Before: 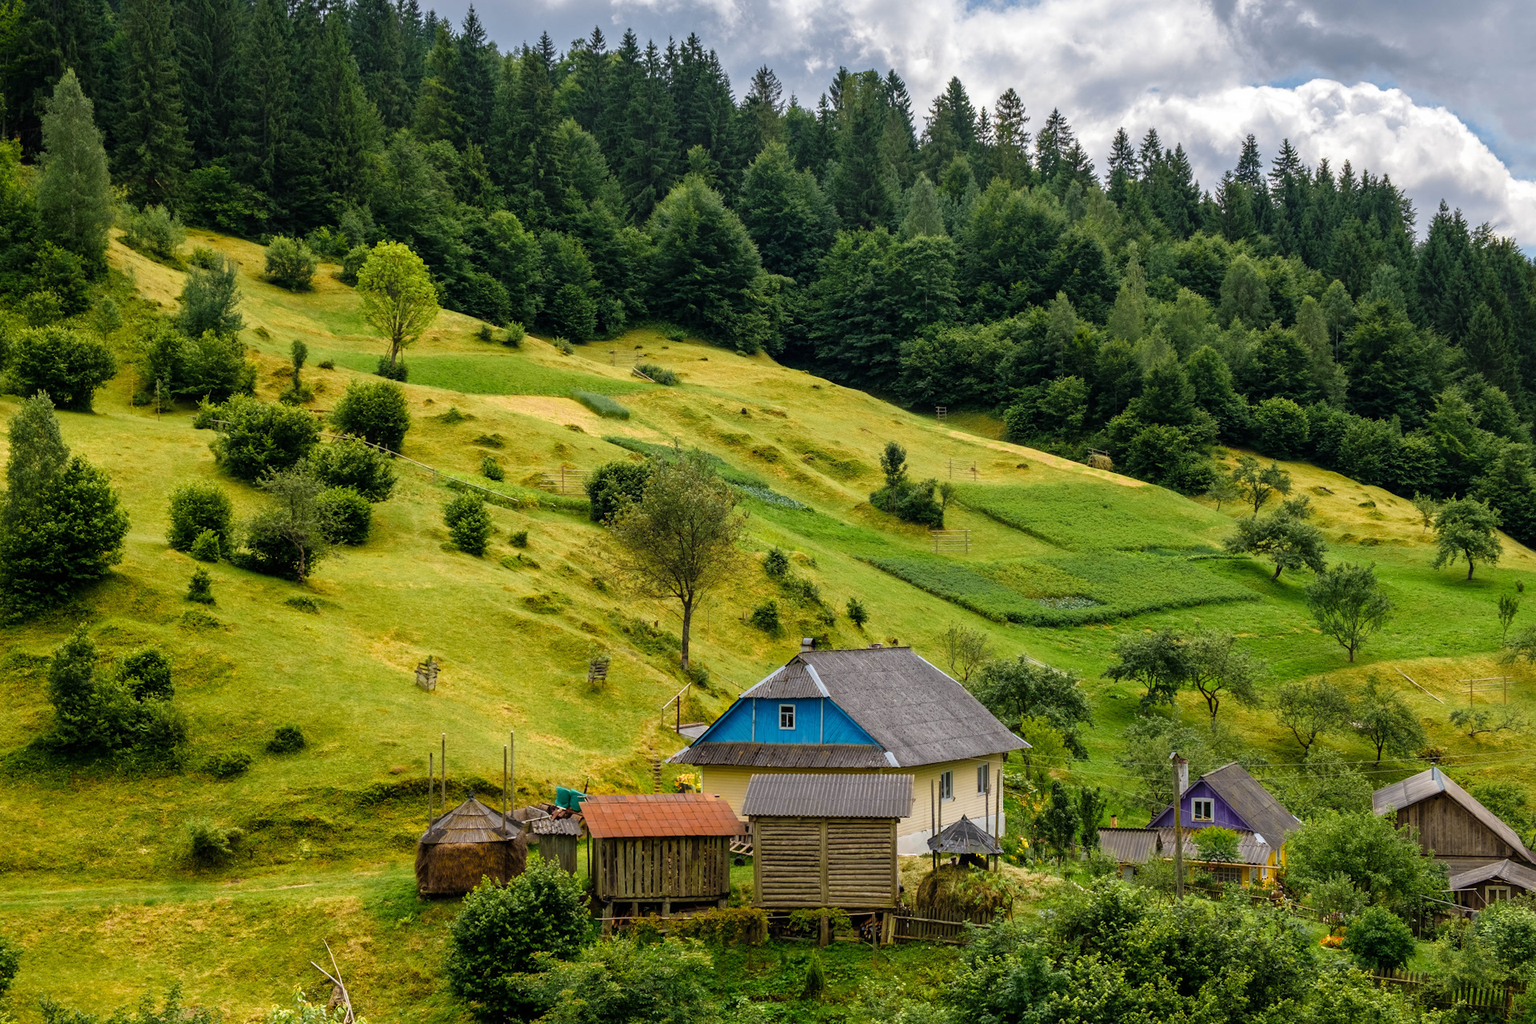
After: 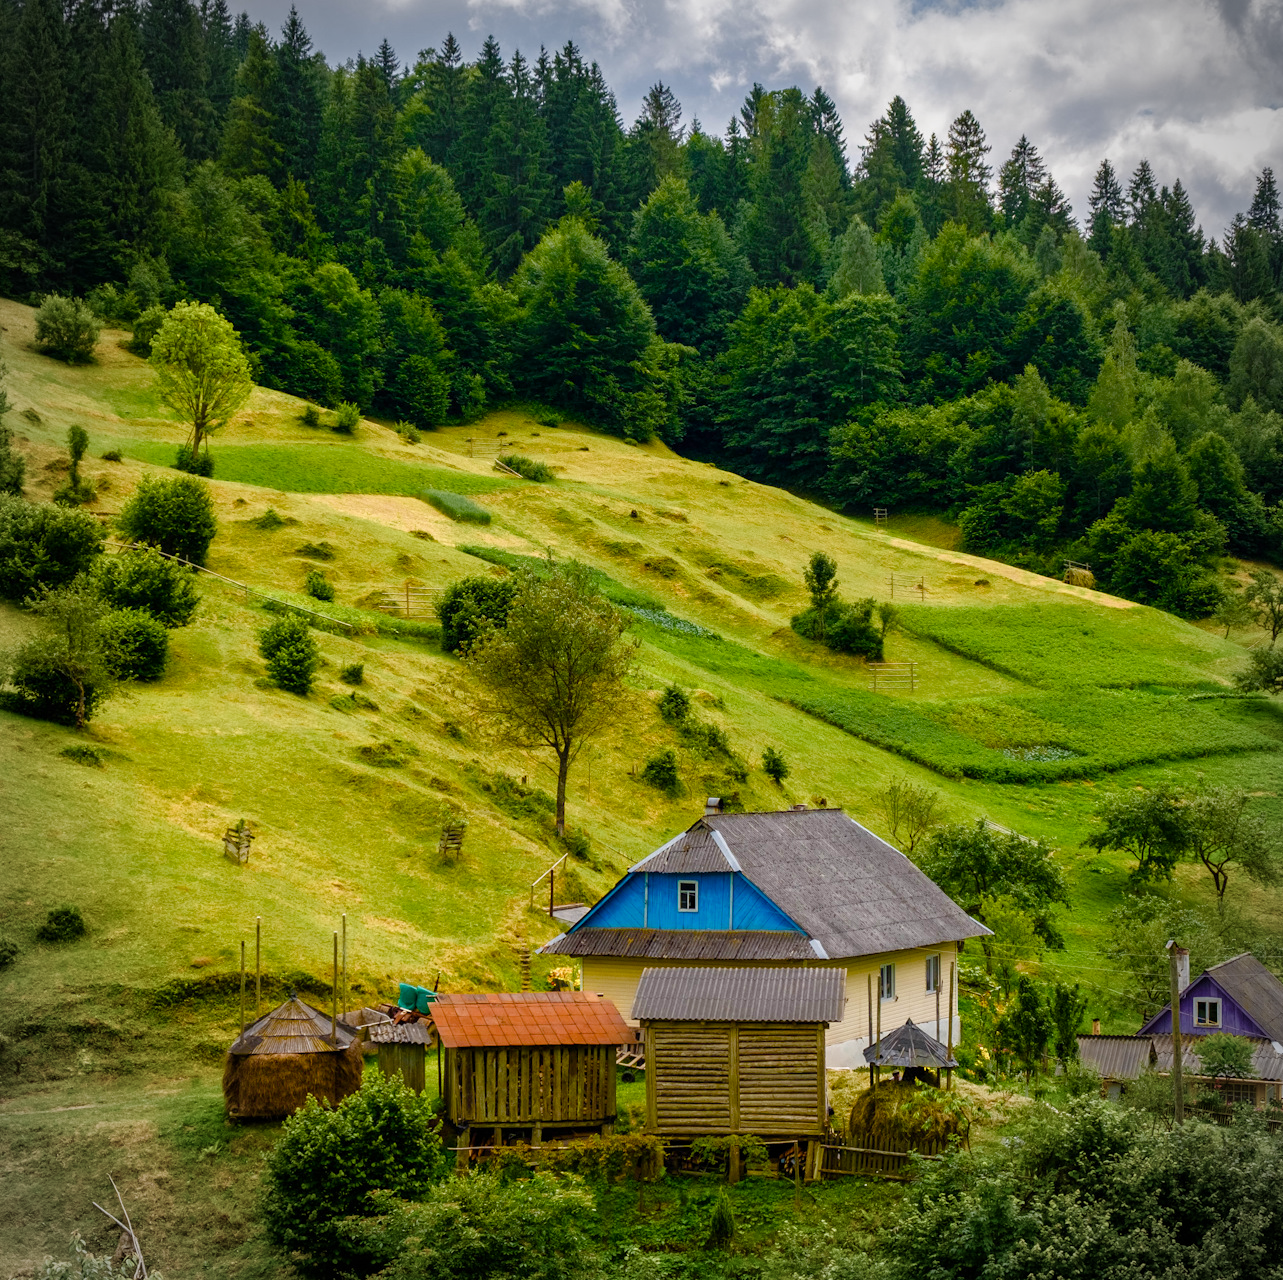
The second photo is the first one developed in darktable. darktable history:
crop: left 15.428%, right 17.741%
vignetting: on, module defaults
color balance rgb: highlights gain › chroma 0.109%, highlights gain › hue 331.5°, linear chroma grading › global chroma 24.52%, perceptual saturation grading › global saturation 20%, perceptual saturation grading › highlights -50.307%, perceptual saturation grading › shadows 31.144%
